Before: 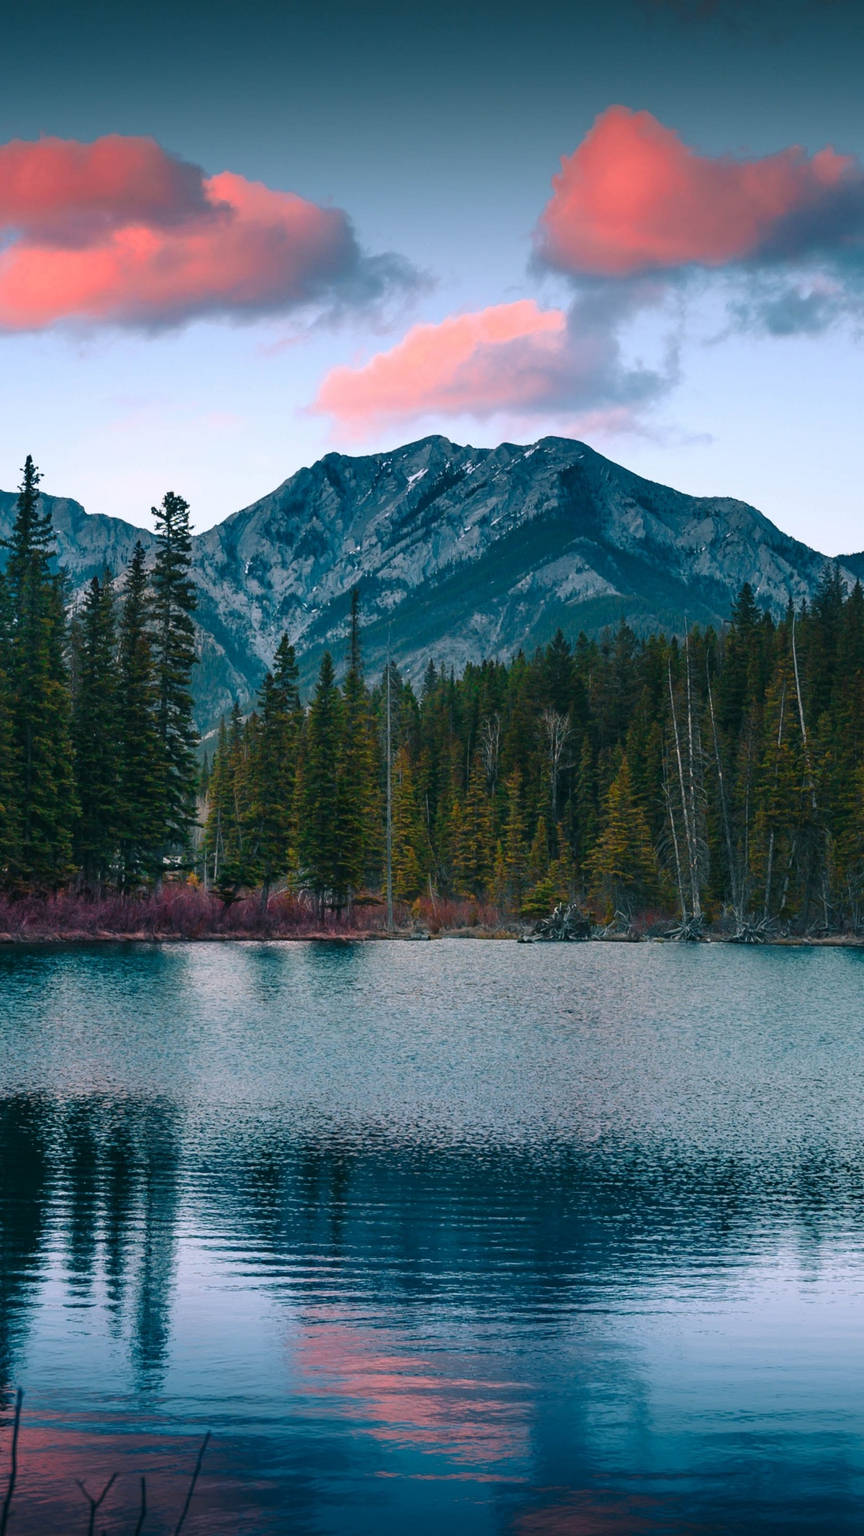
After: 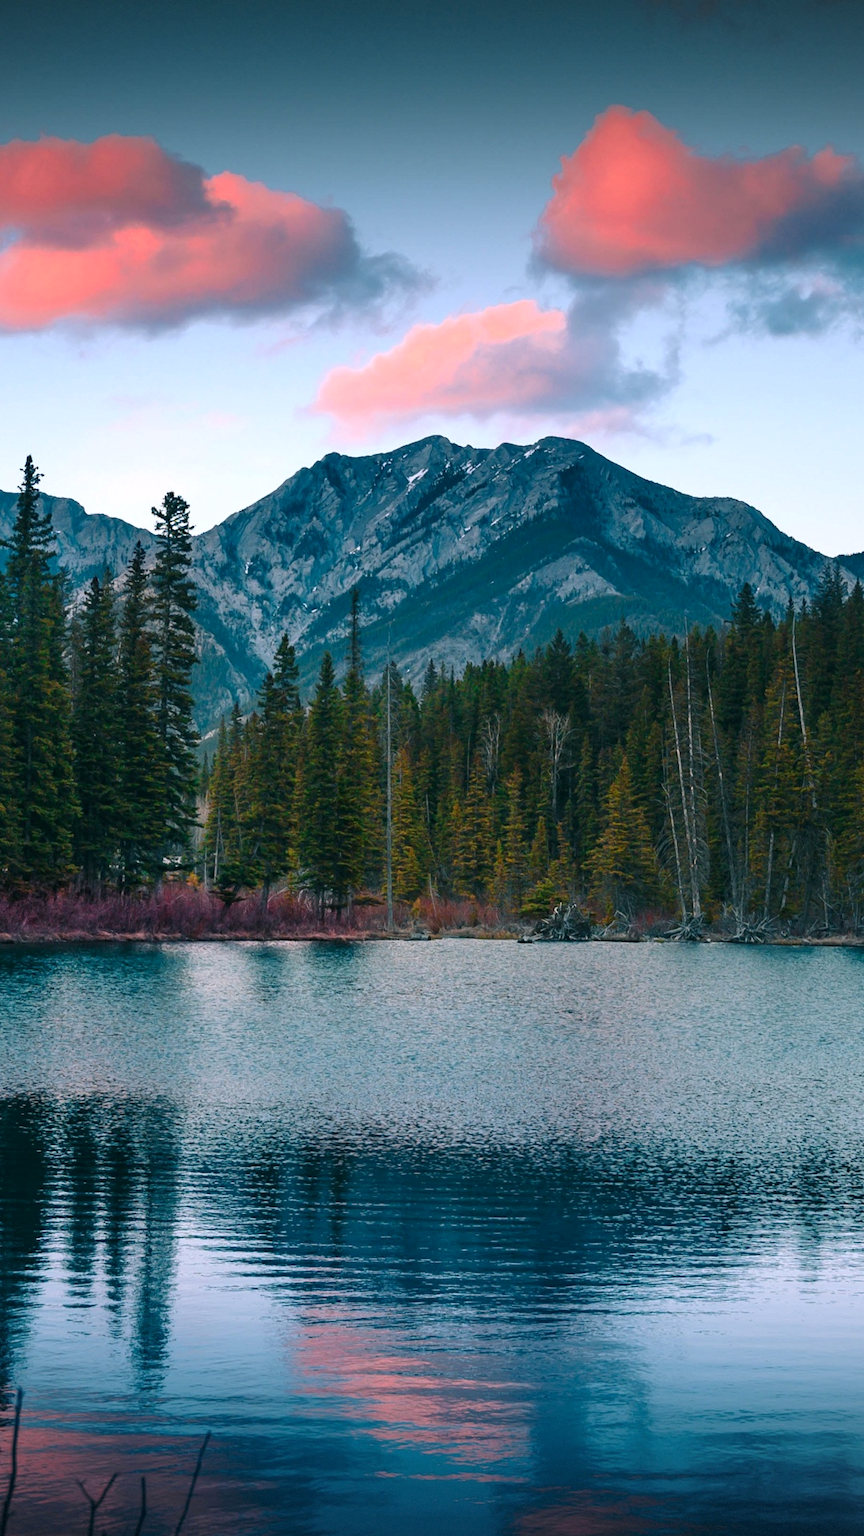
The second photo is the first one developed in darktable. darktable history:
tone equalizer: on, module defaults
vignetting: fall-off radius 92.8%, dithering 8-bit output, unbound false
exposure: black level correction 0.001, exposure 0.143 EV, compensate highlight preservation false
